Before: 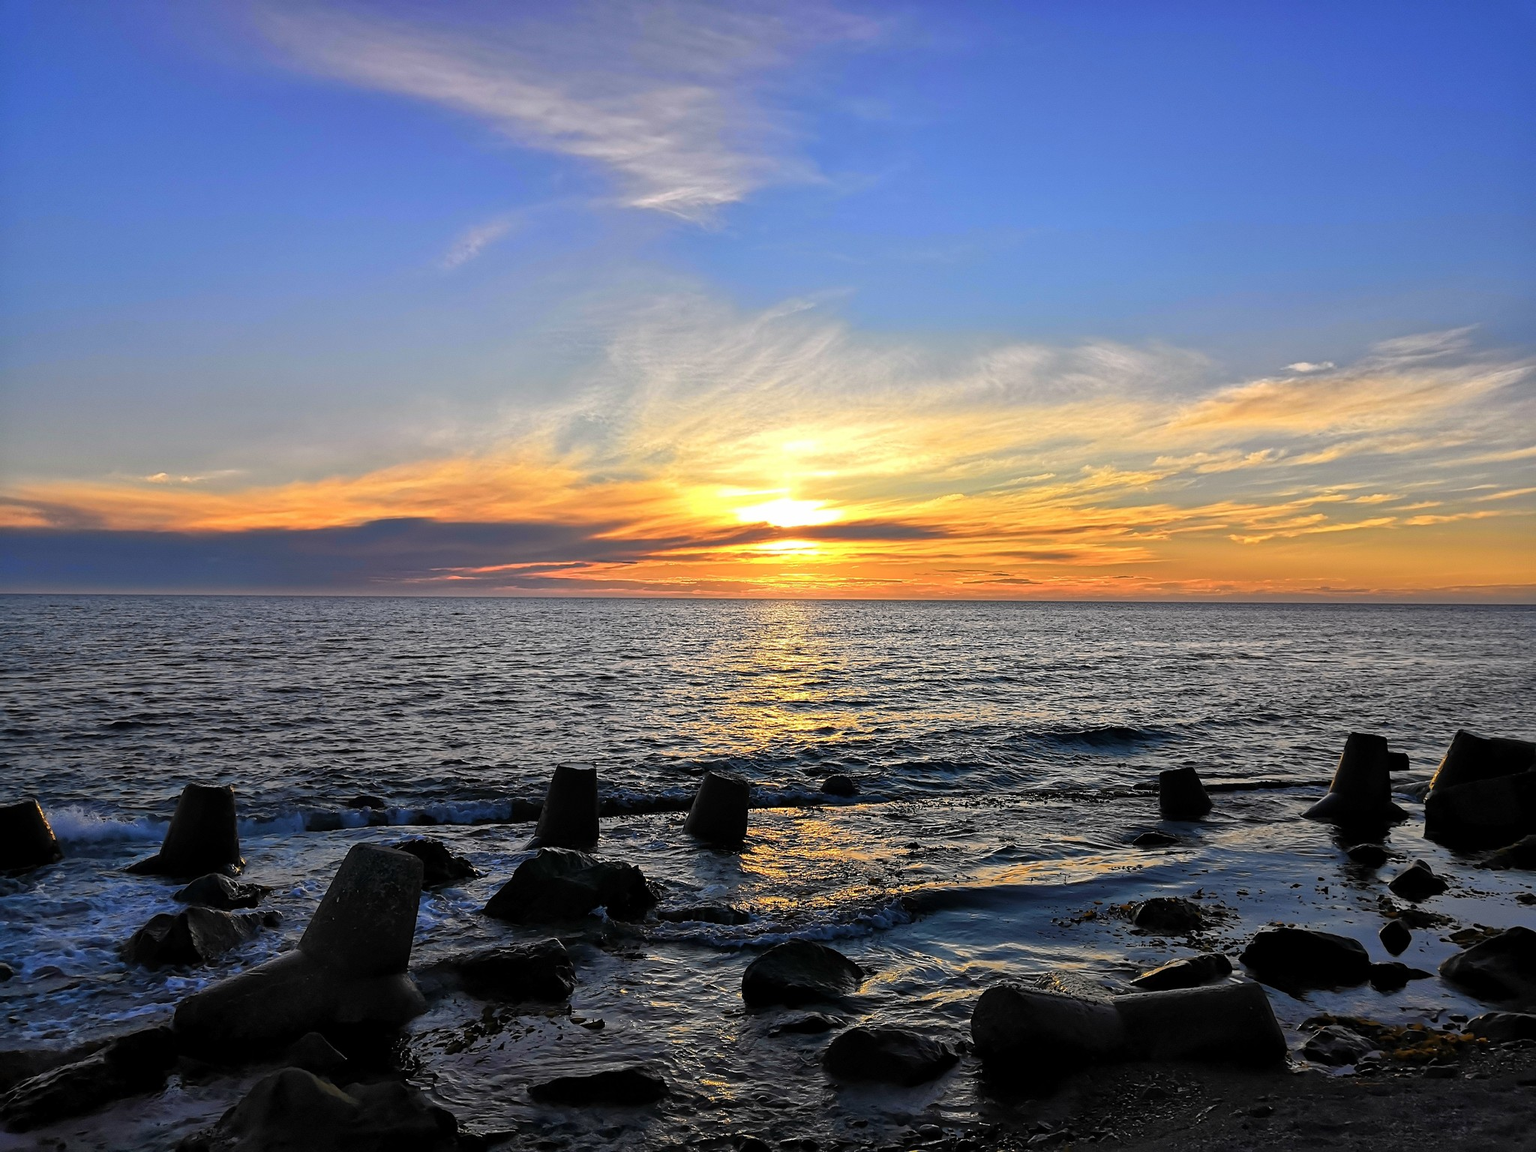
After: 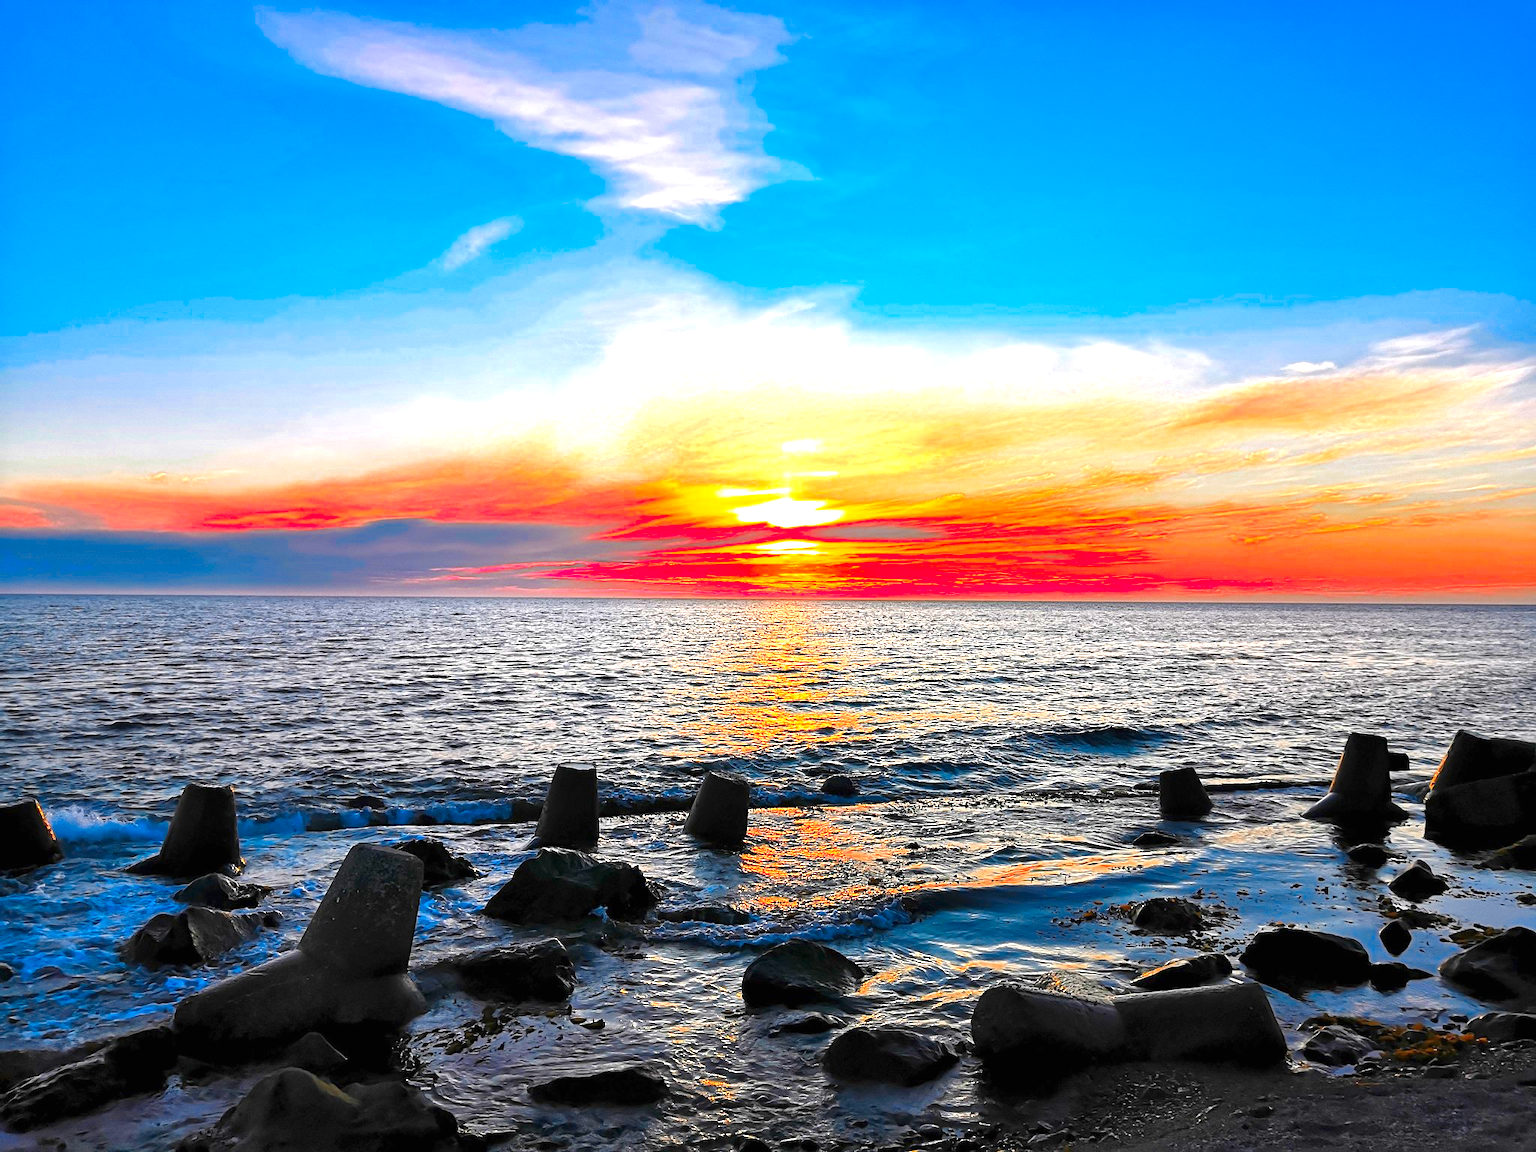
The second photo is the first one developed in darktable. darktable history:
color zones: curves: ch0 [(0.473, 0.374) (0.742, 0.784)]; ch1 [(0.354, 0.737) (0.742, 0.705)]; ch2 [(0.318, 0.421) (0.758, 0.532)]
exposure: black level correction 0, exposure 1.449 EV, compensate exposure bias true, compensate highlight preservation false
